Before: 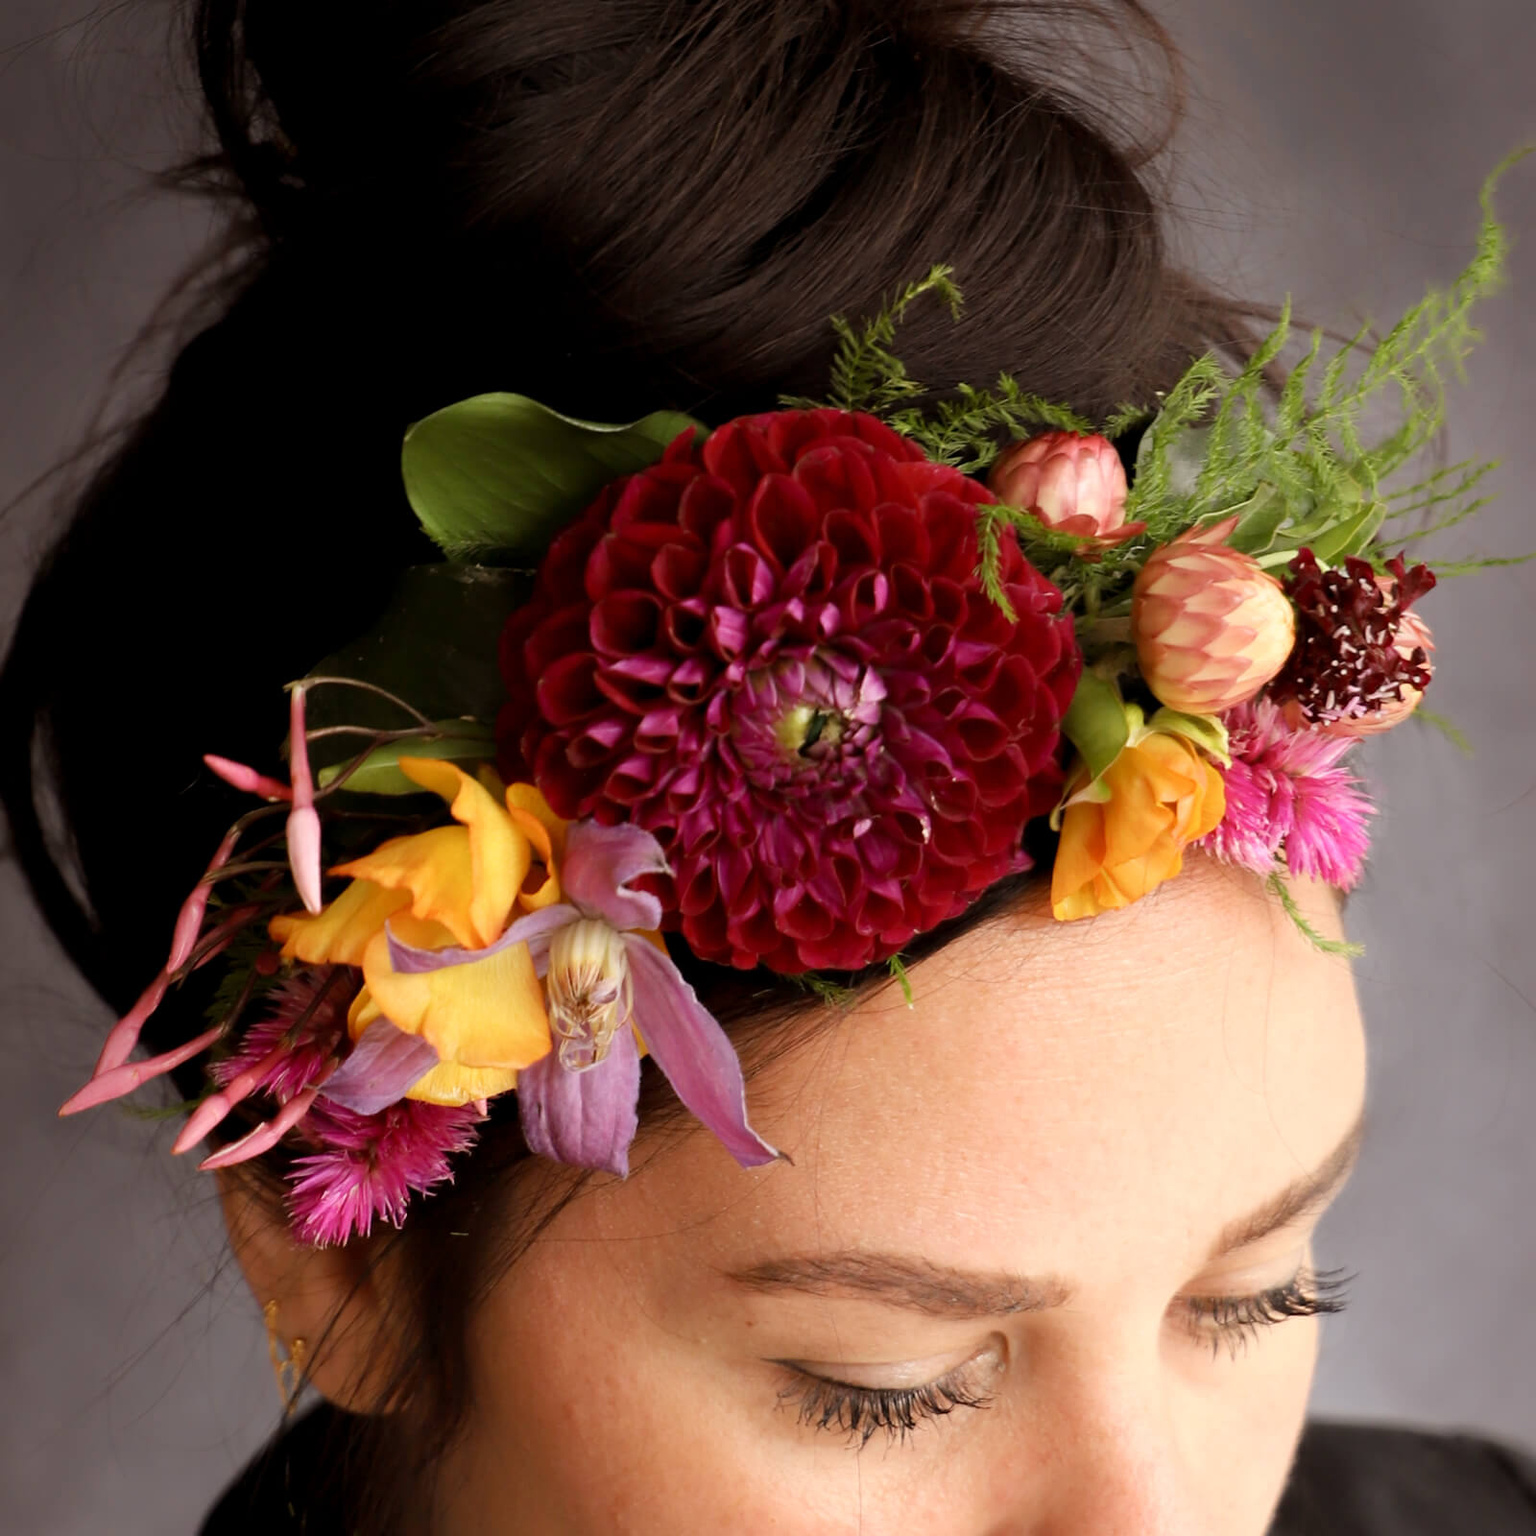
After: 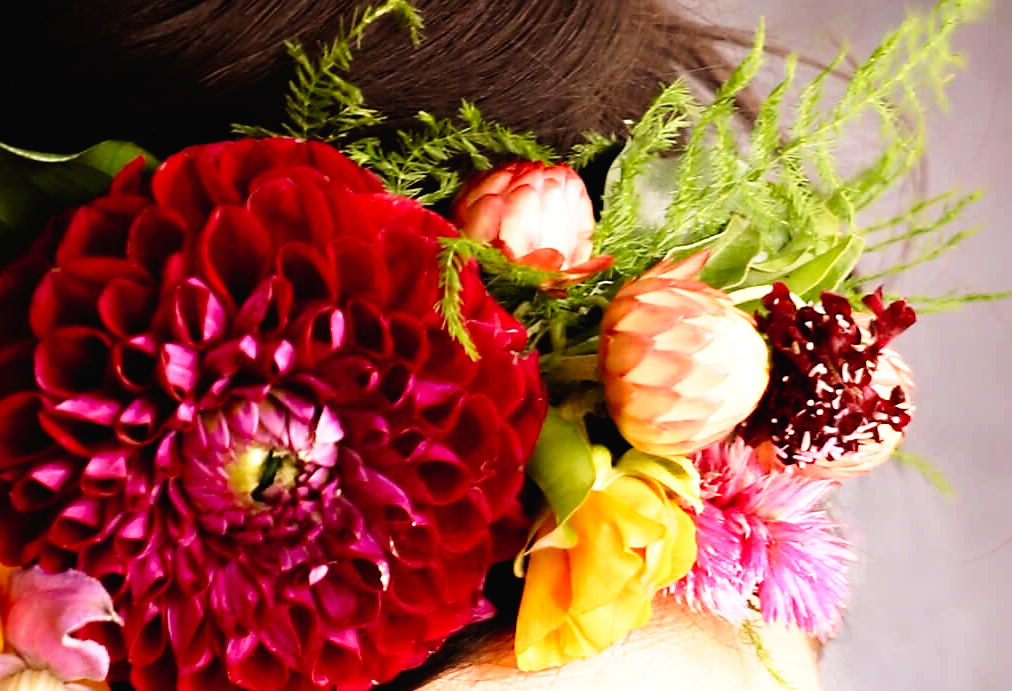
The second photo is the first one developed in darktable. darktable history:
crop: left 36.285%, top 18.05%, right 0.451%, bottom 38.706%
exposure: exposure 0.601 EV, compensate highlight preservation false
sharpen: radius 1.432, amount 0.4, threshold 1.51
tone curve: curves: ch0 [(0, 0.016) (0.11, 0.039) (0.259, 0.235) (0.383, 0.437) (0.499, 0.597) (0.733, 0.867) (0.843, 0.948) (1, 1)], preserve colors none
velvia: strength 24.41%
color correction: highlights a* 0.08, highlights b* -0.401
